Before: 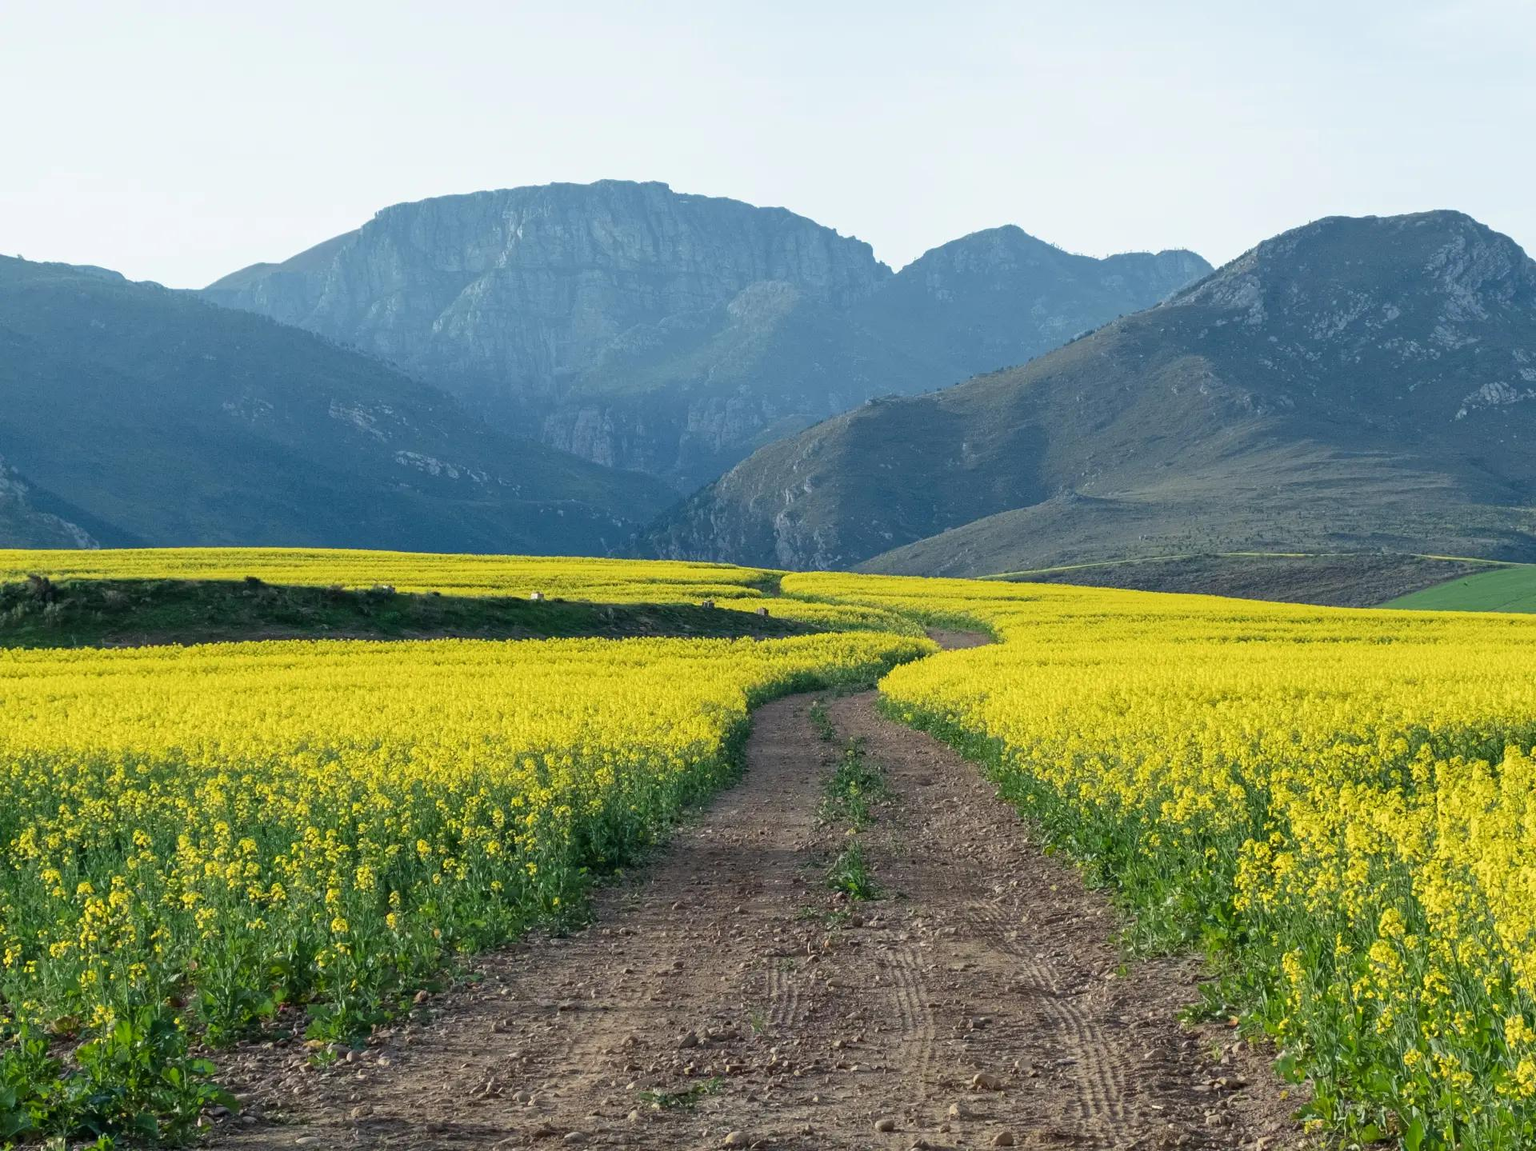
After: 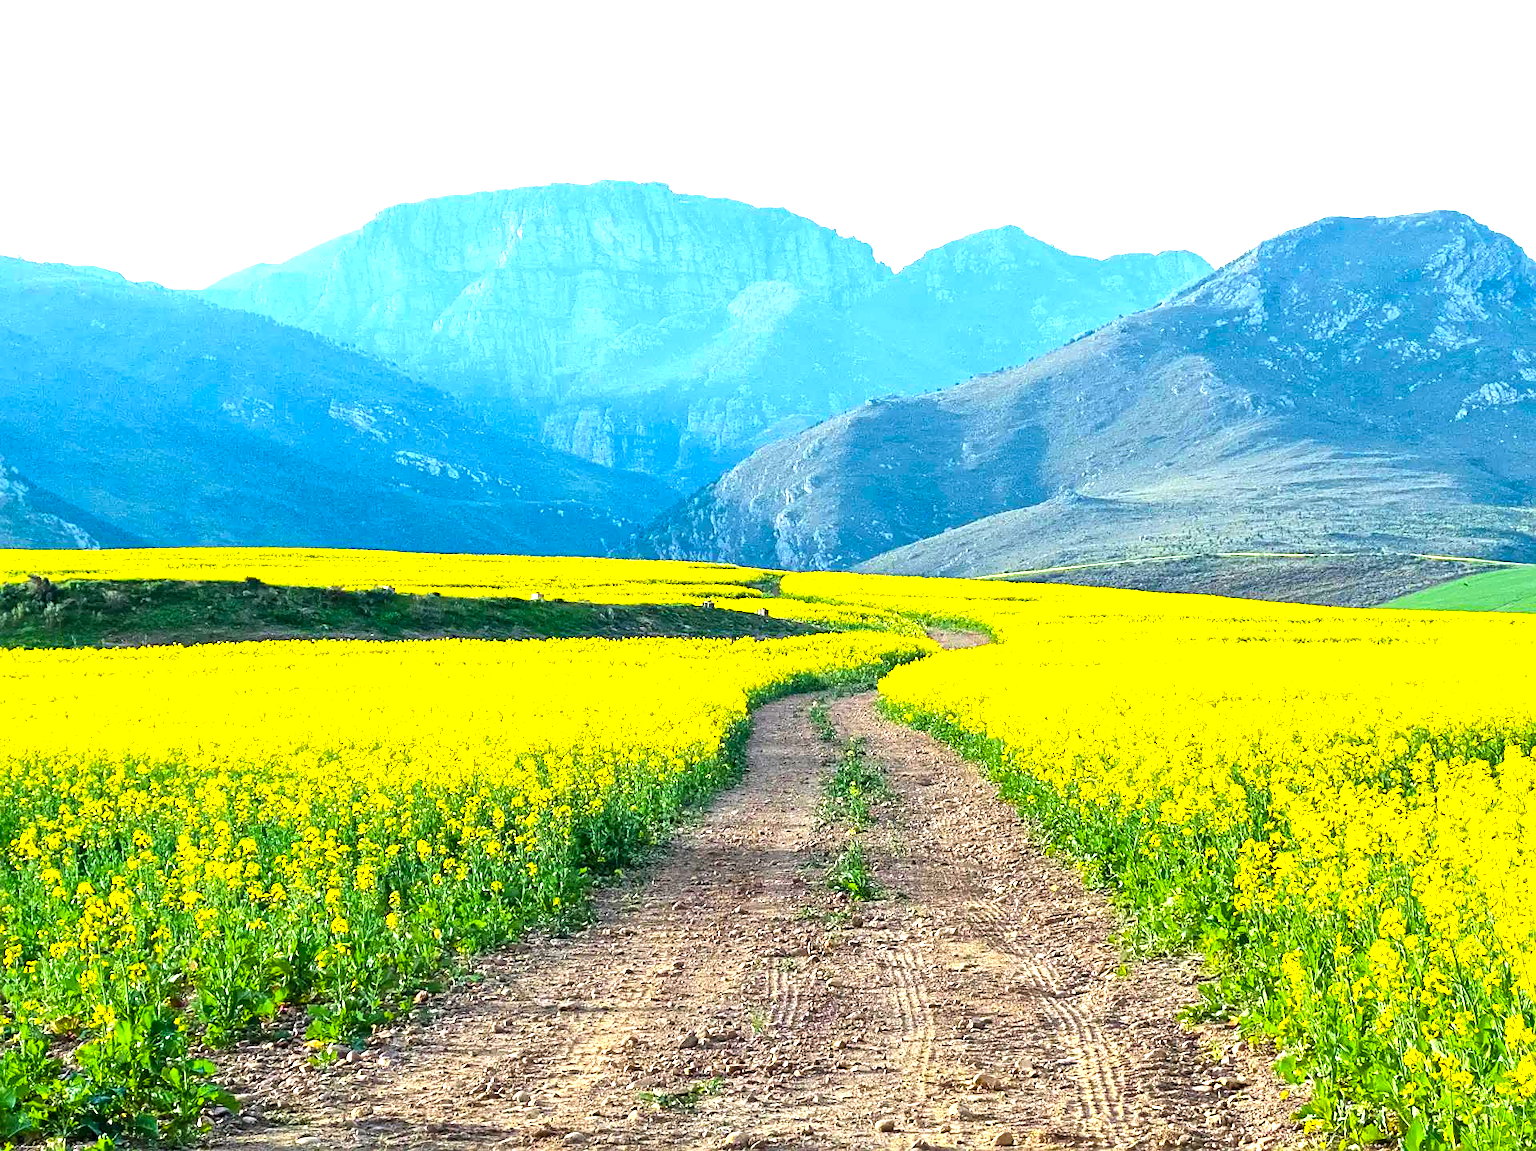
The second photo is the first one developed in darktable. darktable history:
exposure: black level correction 0, exposure 1.001 EV, compensate highlight preservation false
local contrast: mode bilateral grid, contrast 20, coarseness 51, detail 120%, midtone range 0.2
sharpen: on, module defaults
contrast brightness saturation: contrast 0.098, brightness 0.035, saturation 0.095
color balance rgb: shadows lift › luminance -19.95%, perceptual saturation grading › global saturation 31.125%, perceptual brilliance grading › global brilliance 17.889%, global vibrance 20%
